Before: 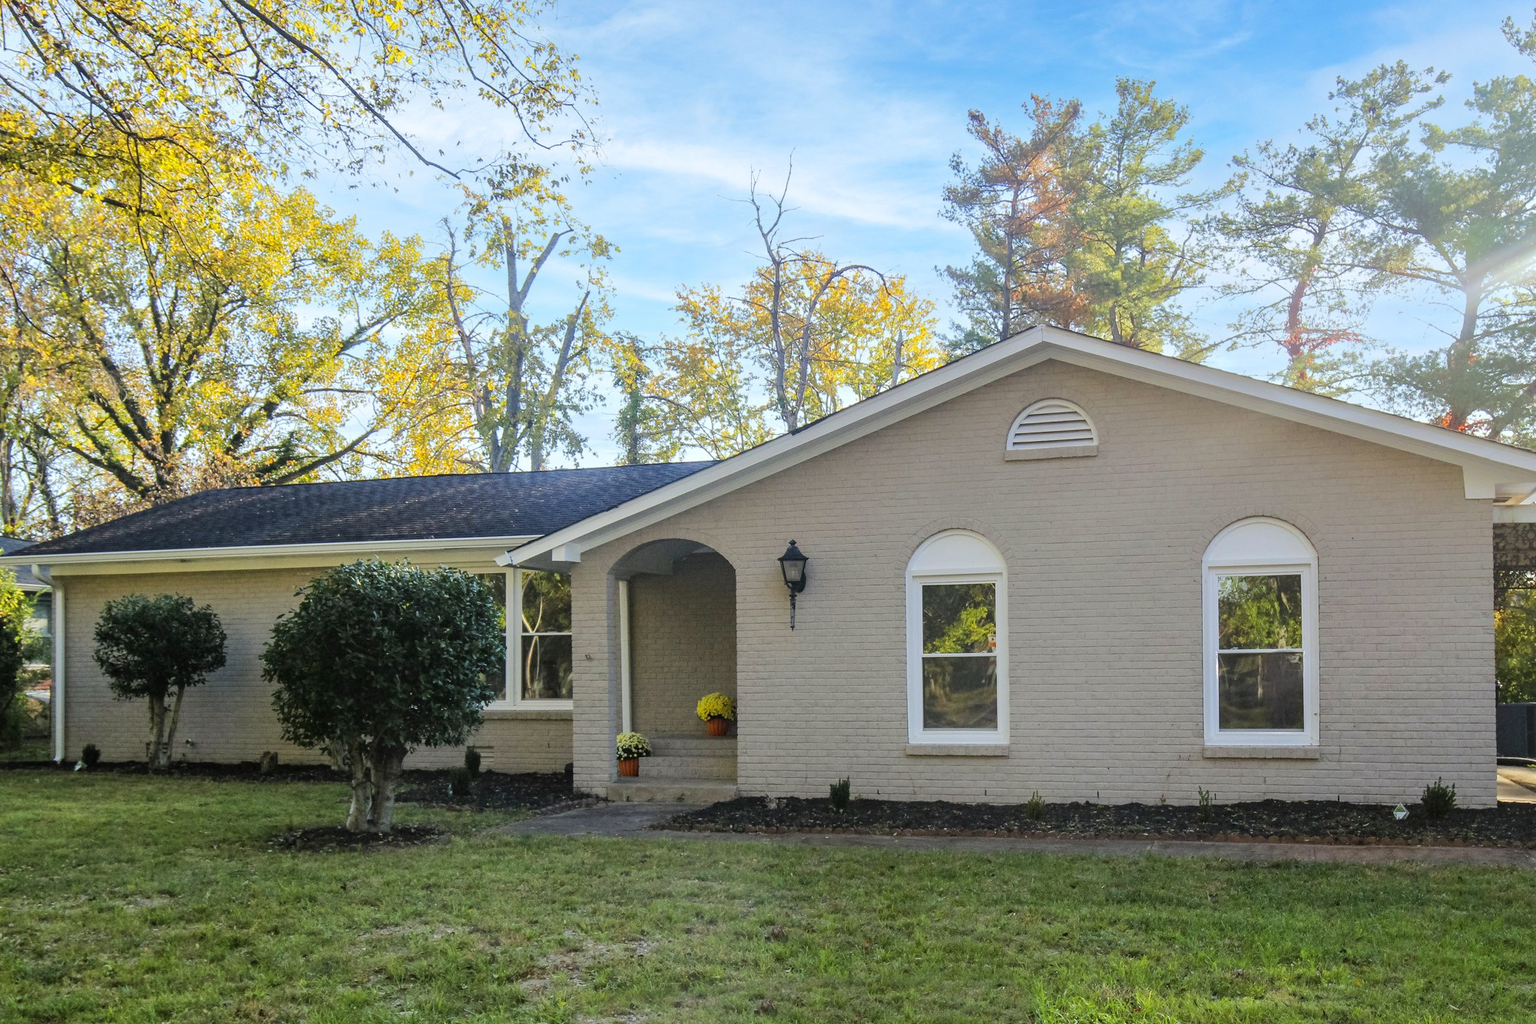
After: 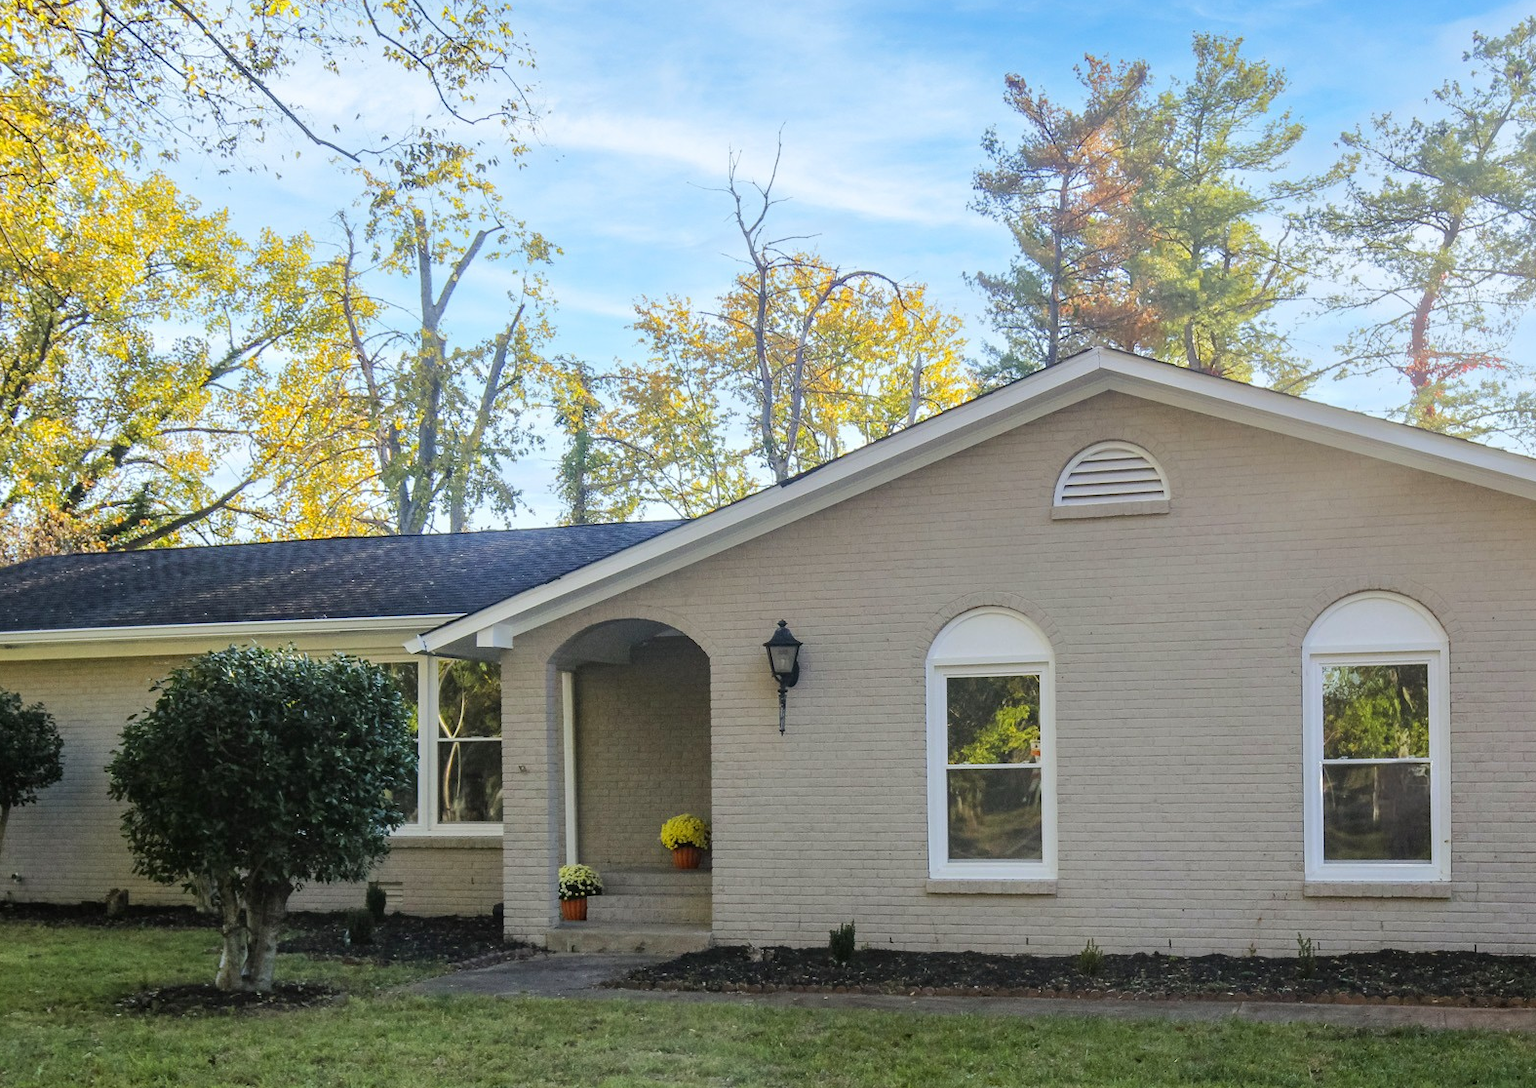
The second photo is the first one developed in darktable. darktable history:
crop: left 11.518%, top 5.049%, right 9.576%, bottom 10.657%
